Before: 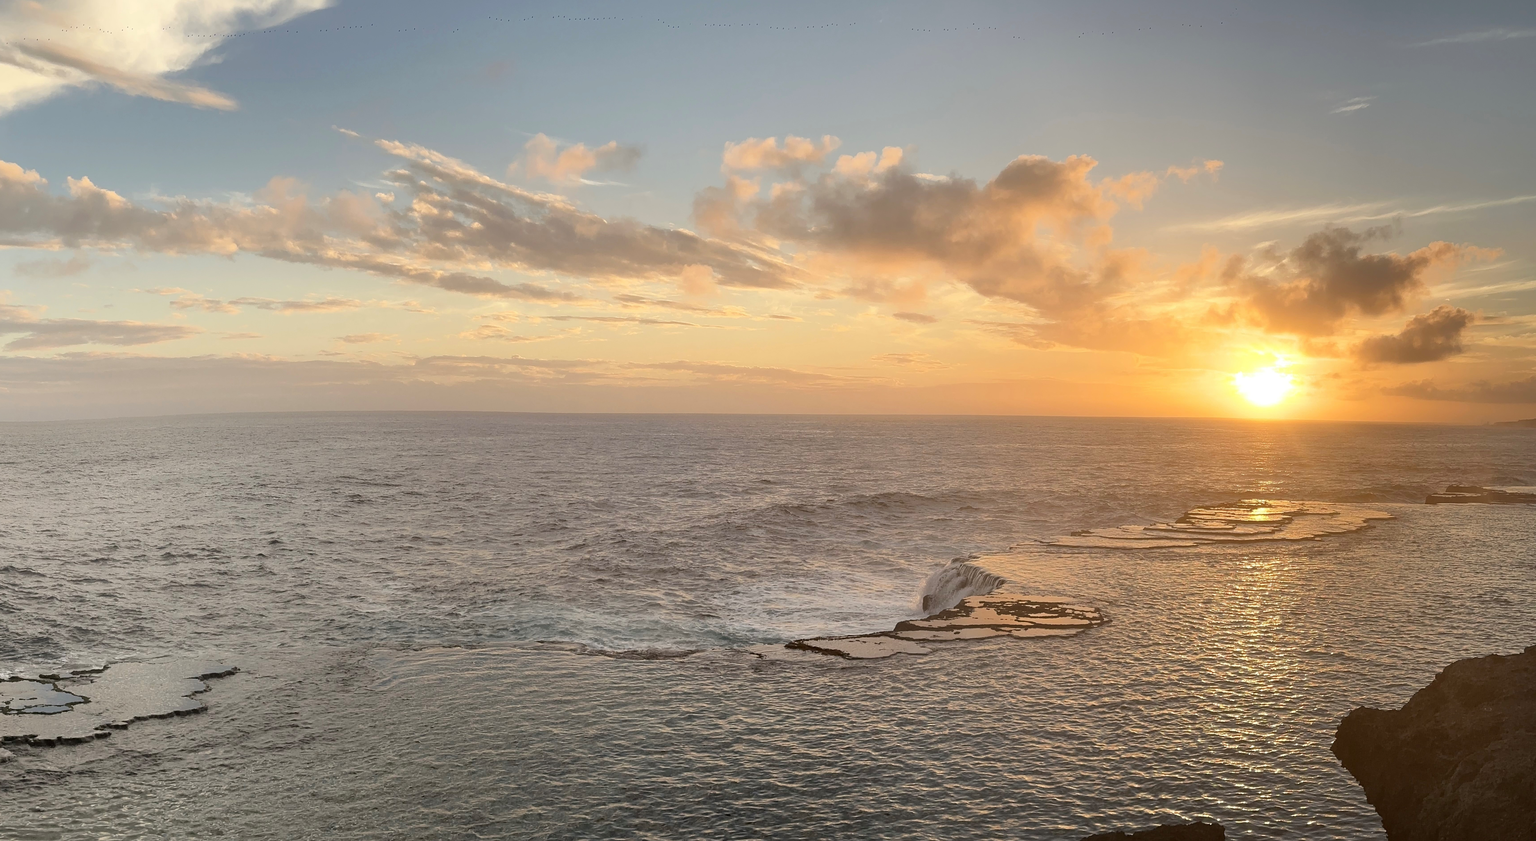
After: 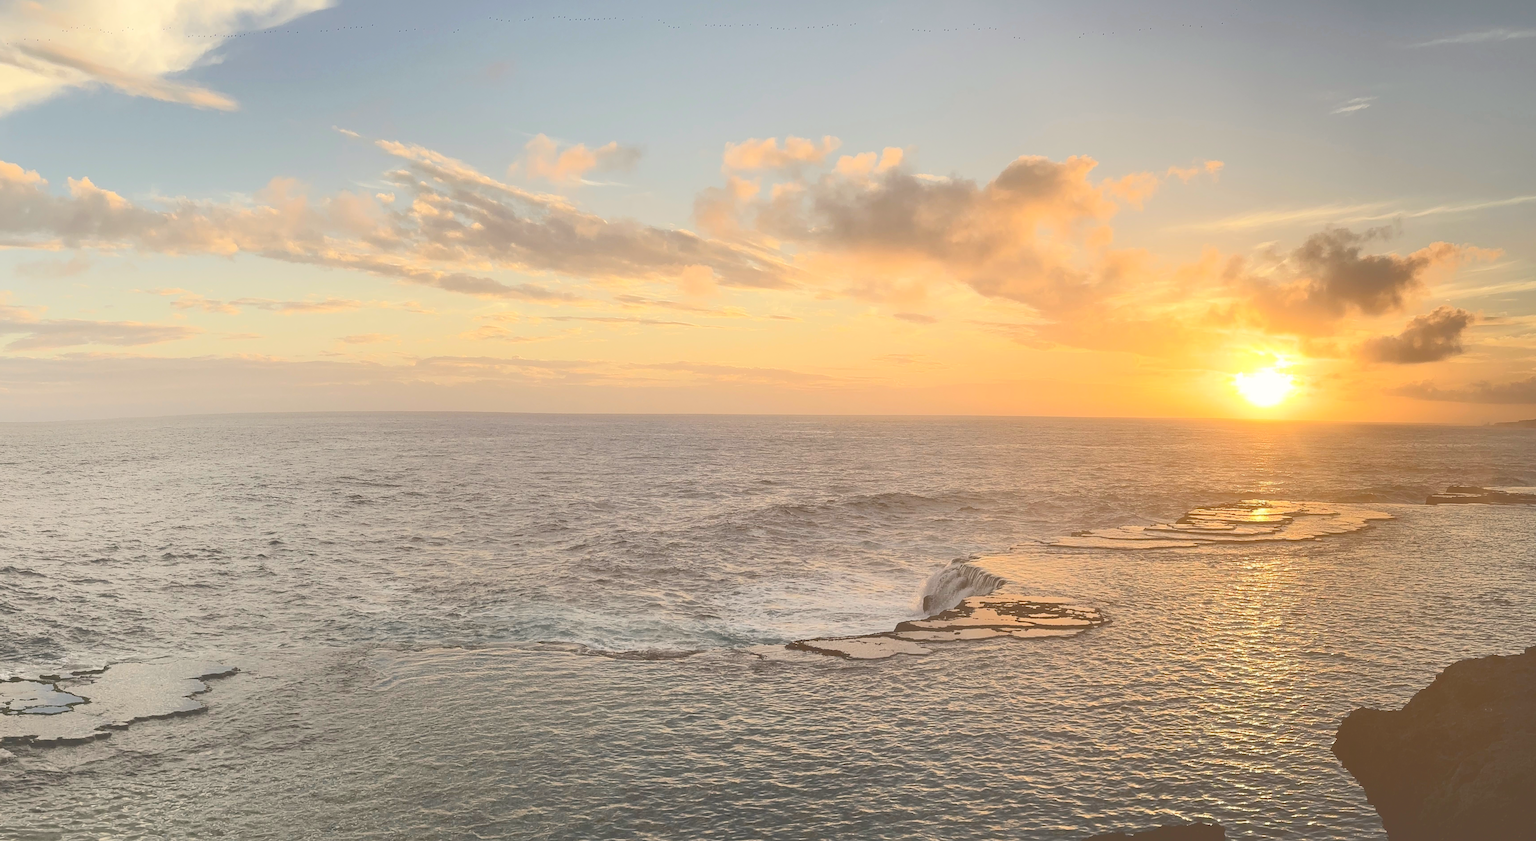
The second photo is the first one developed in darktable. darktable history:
tone curve: curves: ch0 [(0, 0) (0.003, 0.301) (0.011, 0.302) (0.025, 0.307) (0.044, 0.313) (0.069, 0.316) (0.1, 0.322) (0.136, 0.325) (0.177, 0.341) (0.224, 0.358) (0.277, 0.386) (0.335, 0.429) (0.399, 0.486) (0.468, 0.556) (0.543, 0.644) (0.623, 0.728) (0.709, 0.796) (0.801, 0.854) (0.898, 0.908) (1, 1)], color space Lab, independent channels, preserve colors none
color correction: highlights a* 0.593, highlights b* 2.8, saturation 1.07
